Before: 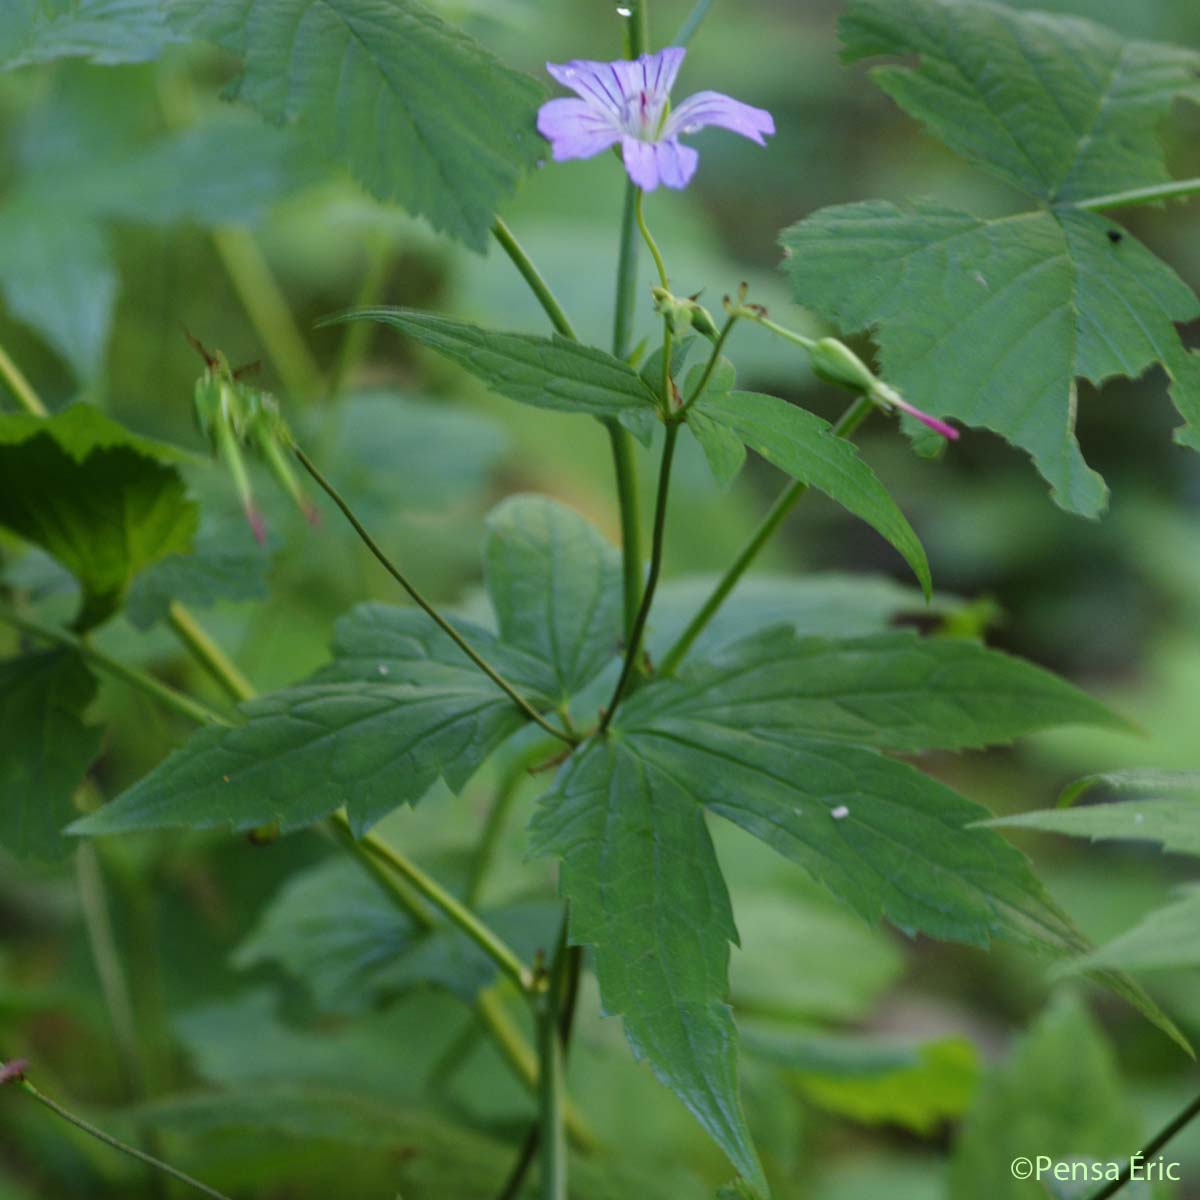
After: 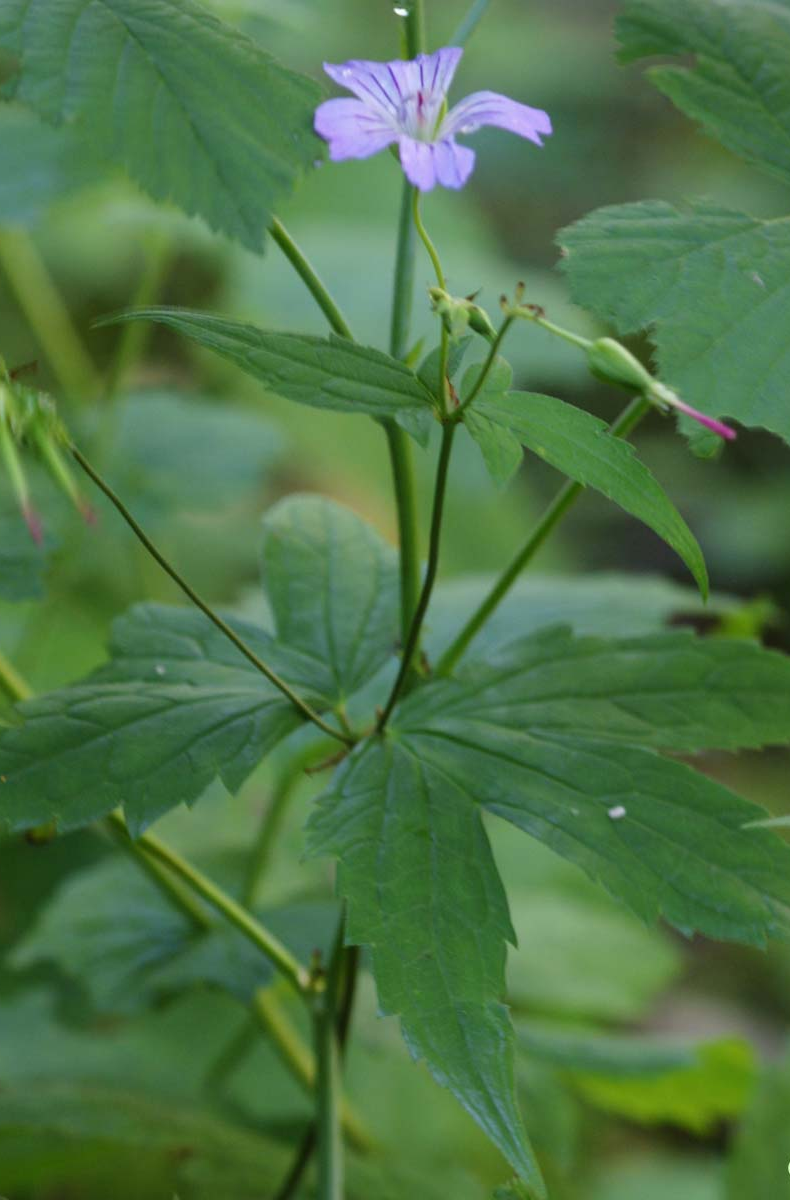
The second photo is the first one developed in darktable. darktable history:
crop and rotate: left 18.66%, right 15.469%
